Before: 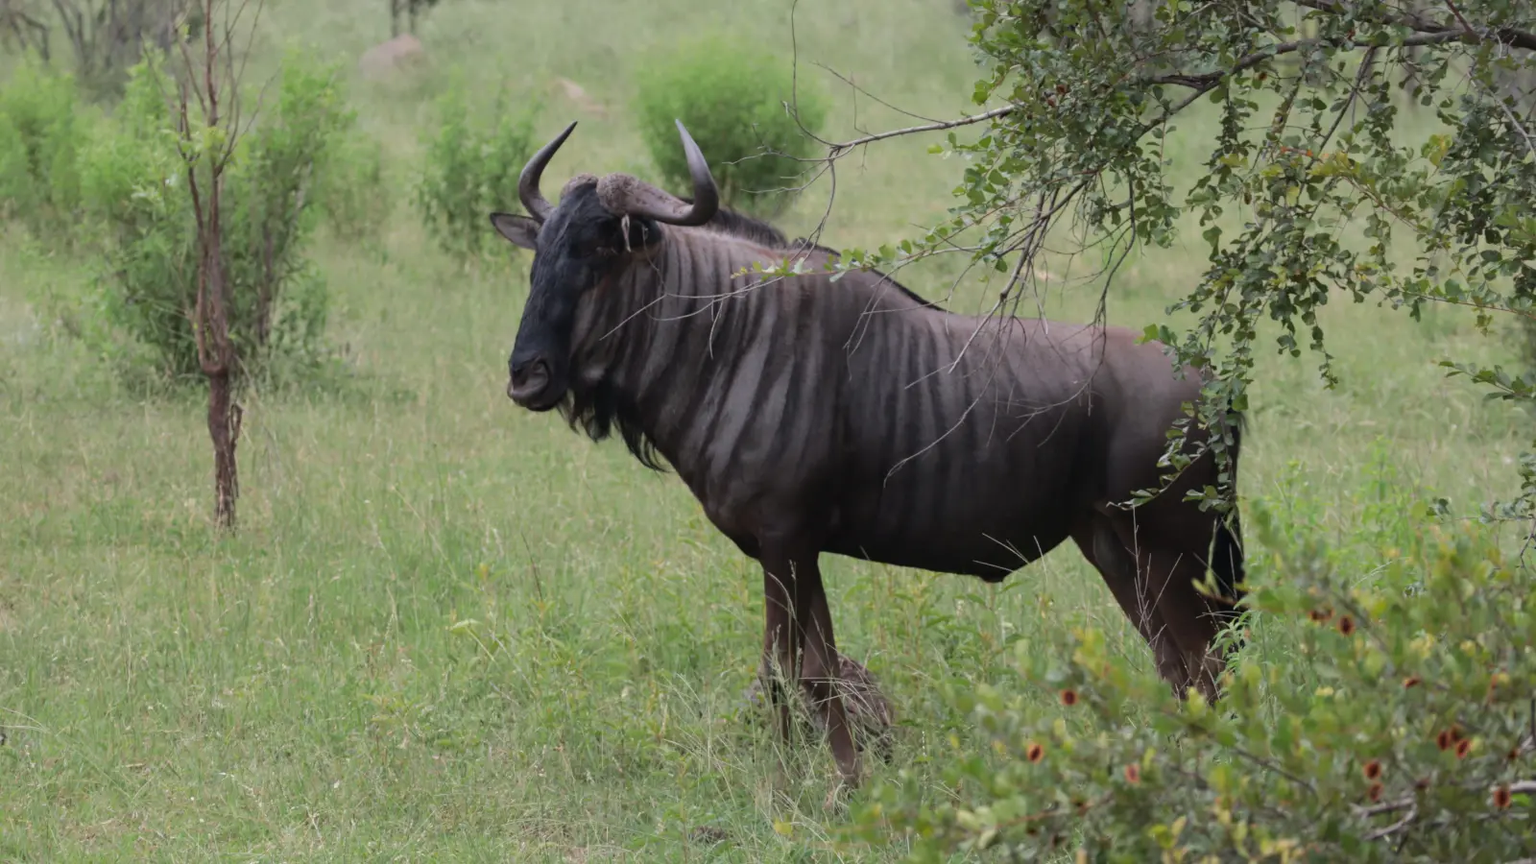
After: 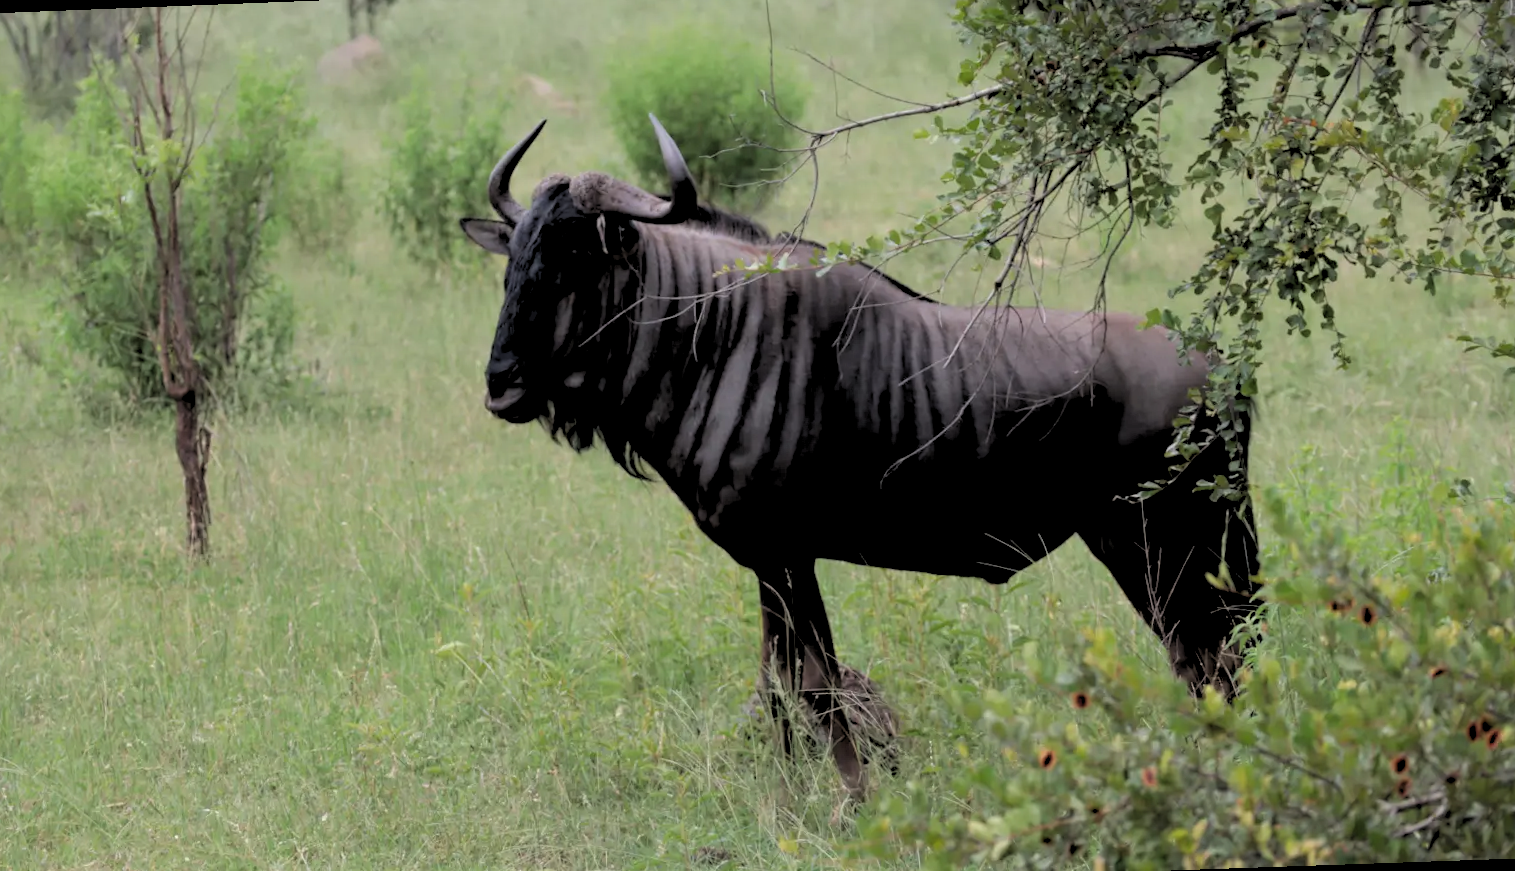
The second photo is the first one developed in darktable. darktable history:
rgb levels: levels [[0.029, 0.461, 0.922], [0, 0.5, 1], [0, 0.5, 1]]
rotate and perspective: rotation -2.12°, lens shift (vertical) 0.009, lens shift (horizontal) -0.008, automatic cropping original format, crop left 0.036, crop right 0.964, crop top 0.05, crop bottom 0.959
